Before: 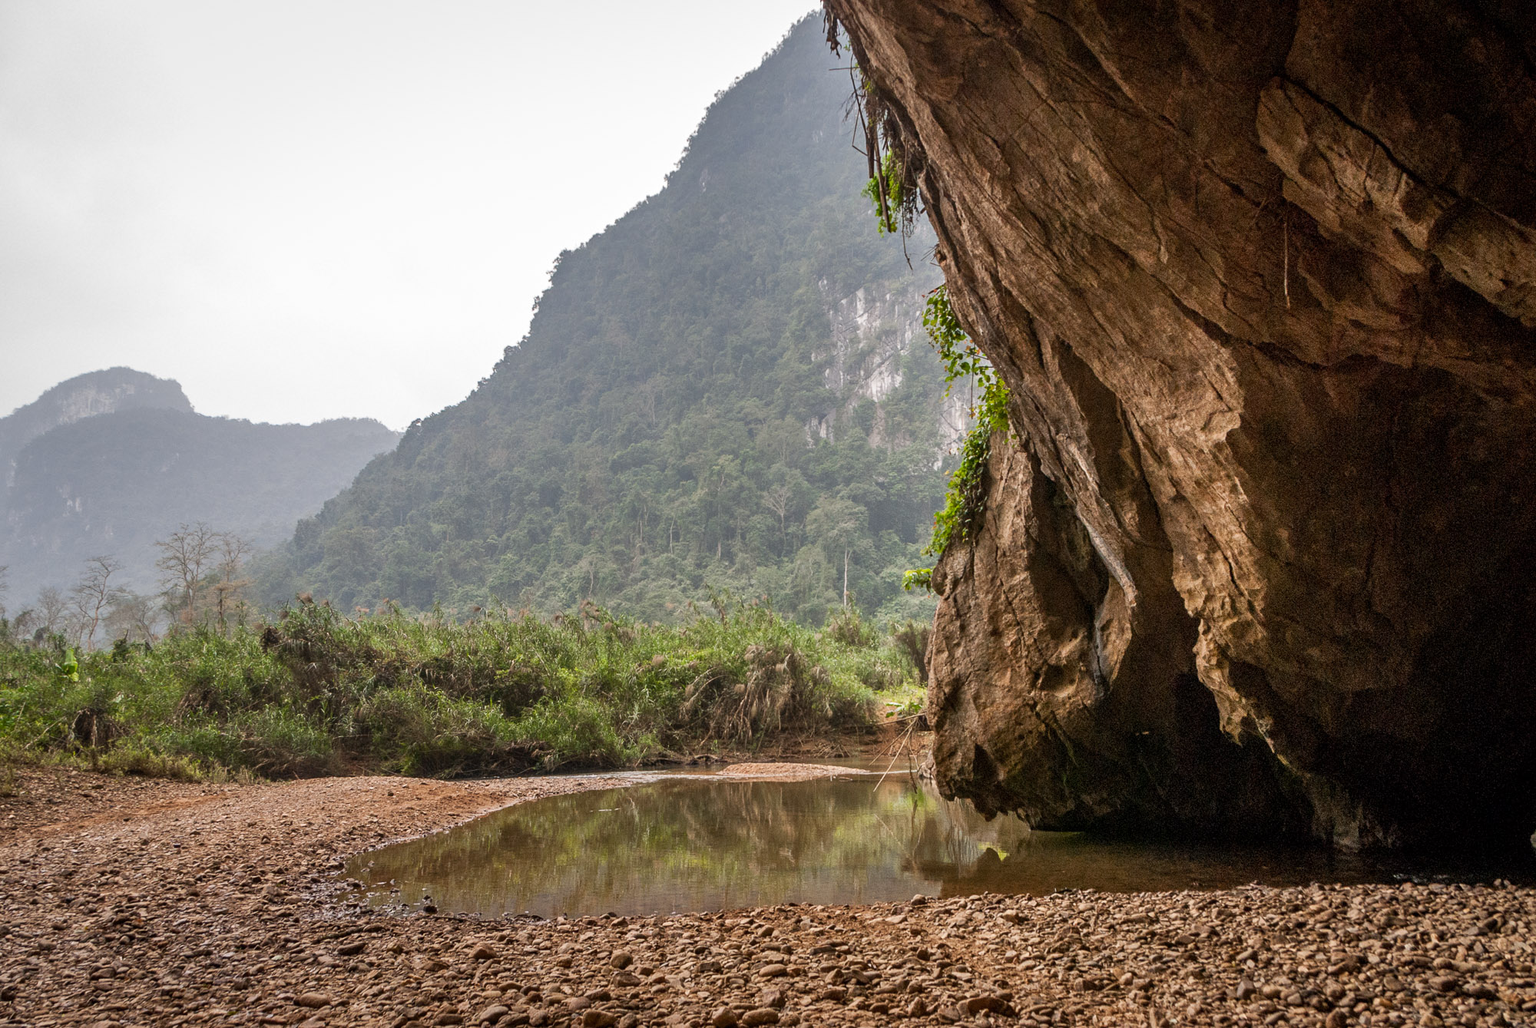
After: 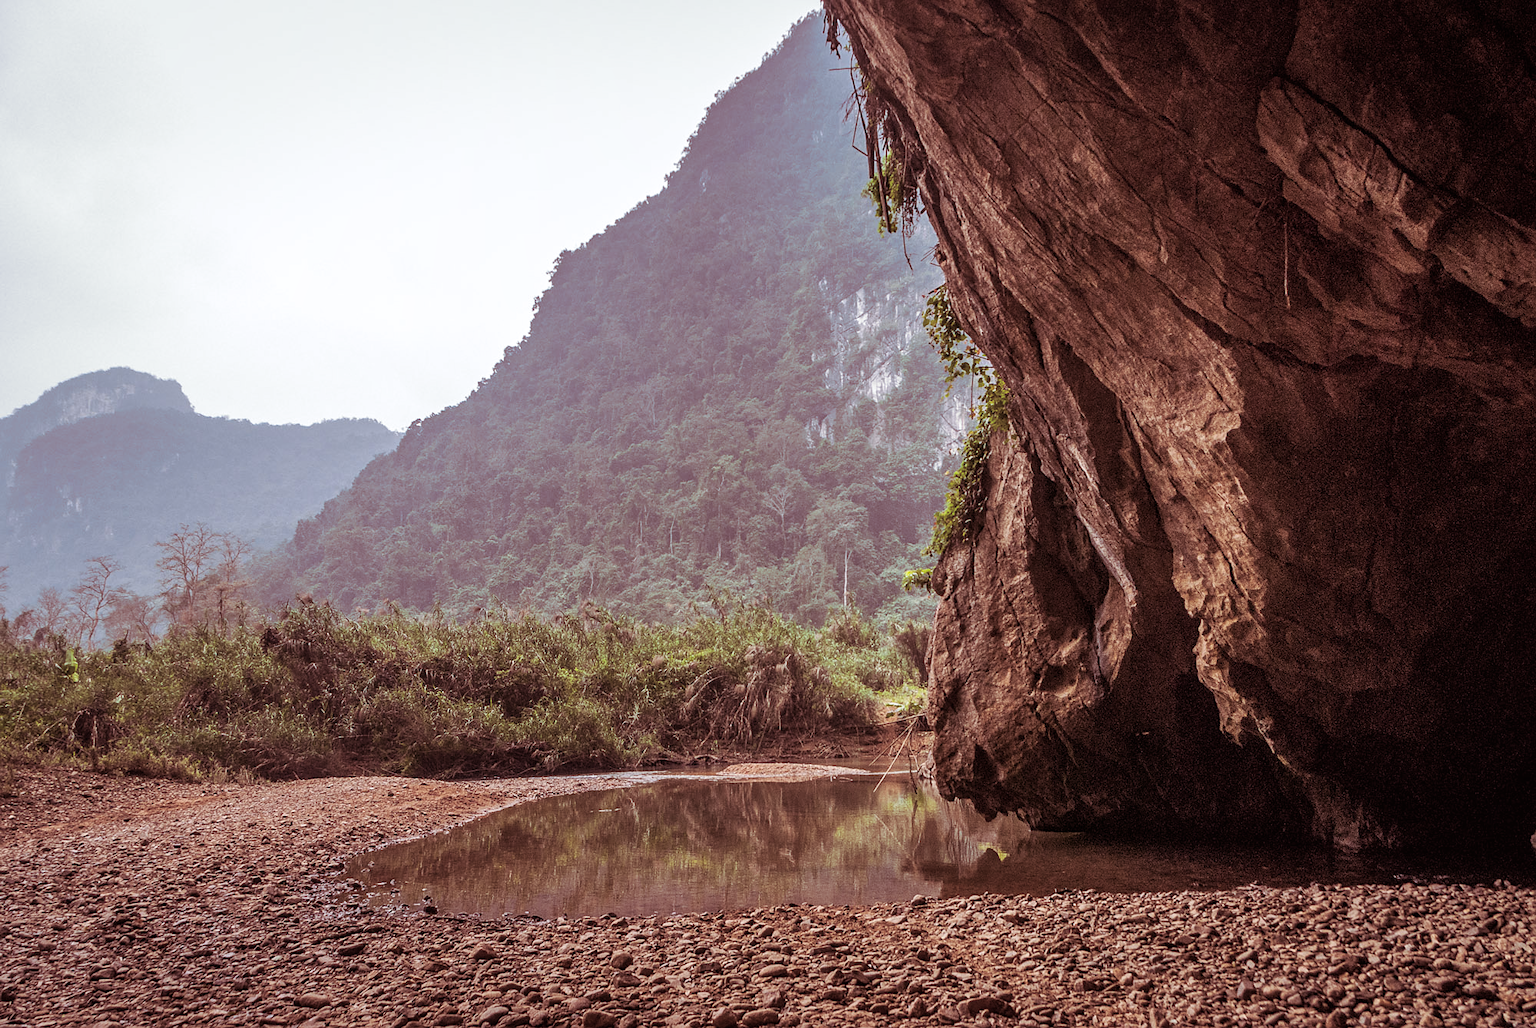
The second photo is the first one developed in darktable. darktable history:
sharpen: radius 1, threshold 1
local contrast: detail 110%
color calibration: illuminant as shot in camera, x 0.358, y 0.373, temperature 4628.91 K
split-toning: shadows › hue 360°
